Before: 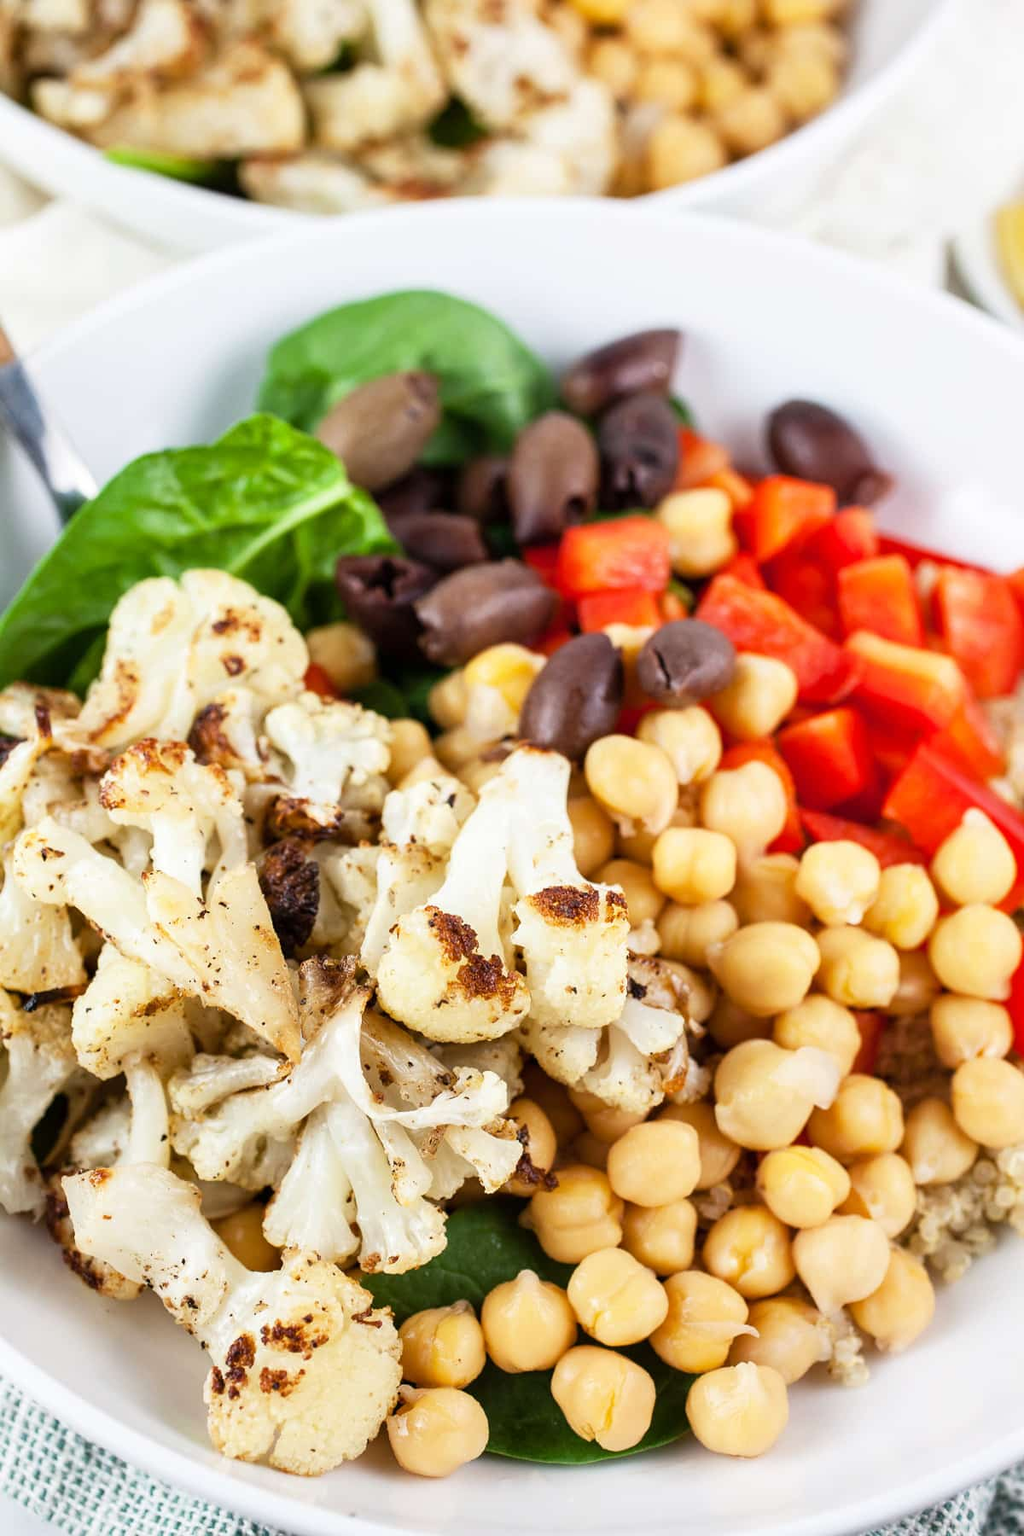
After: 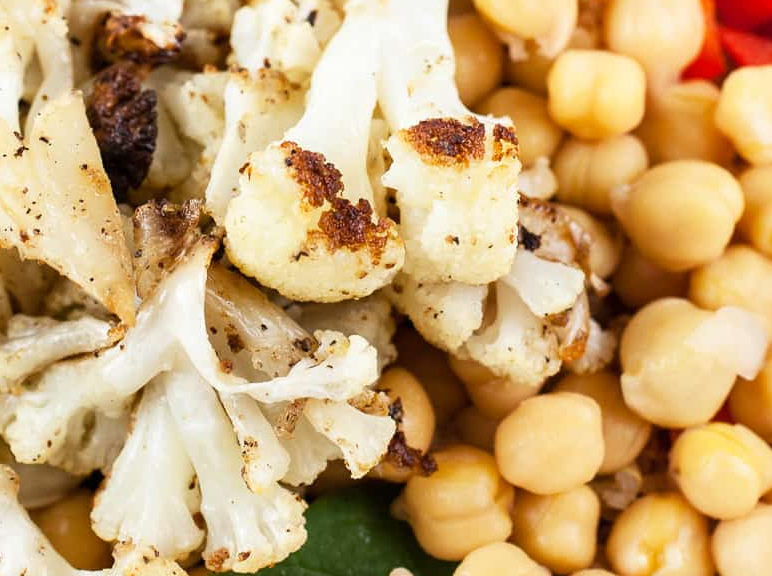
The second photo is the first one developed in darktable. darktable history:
crop: left 18.091%, top 51.13%, right 17.525%, bottom 16.85%
